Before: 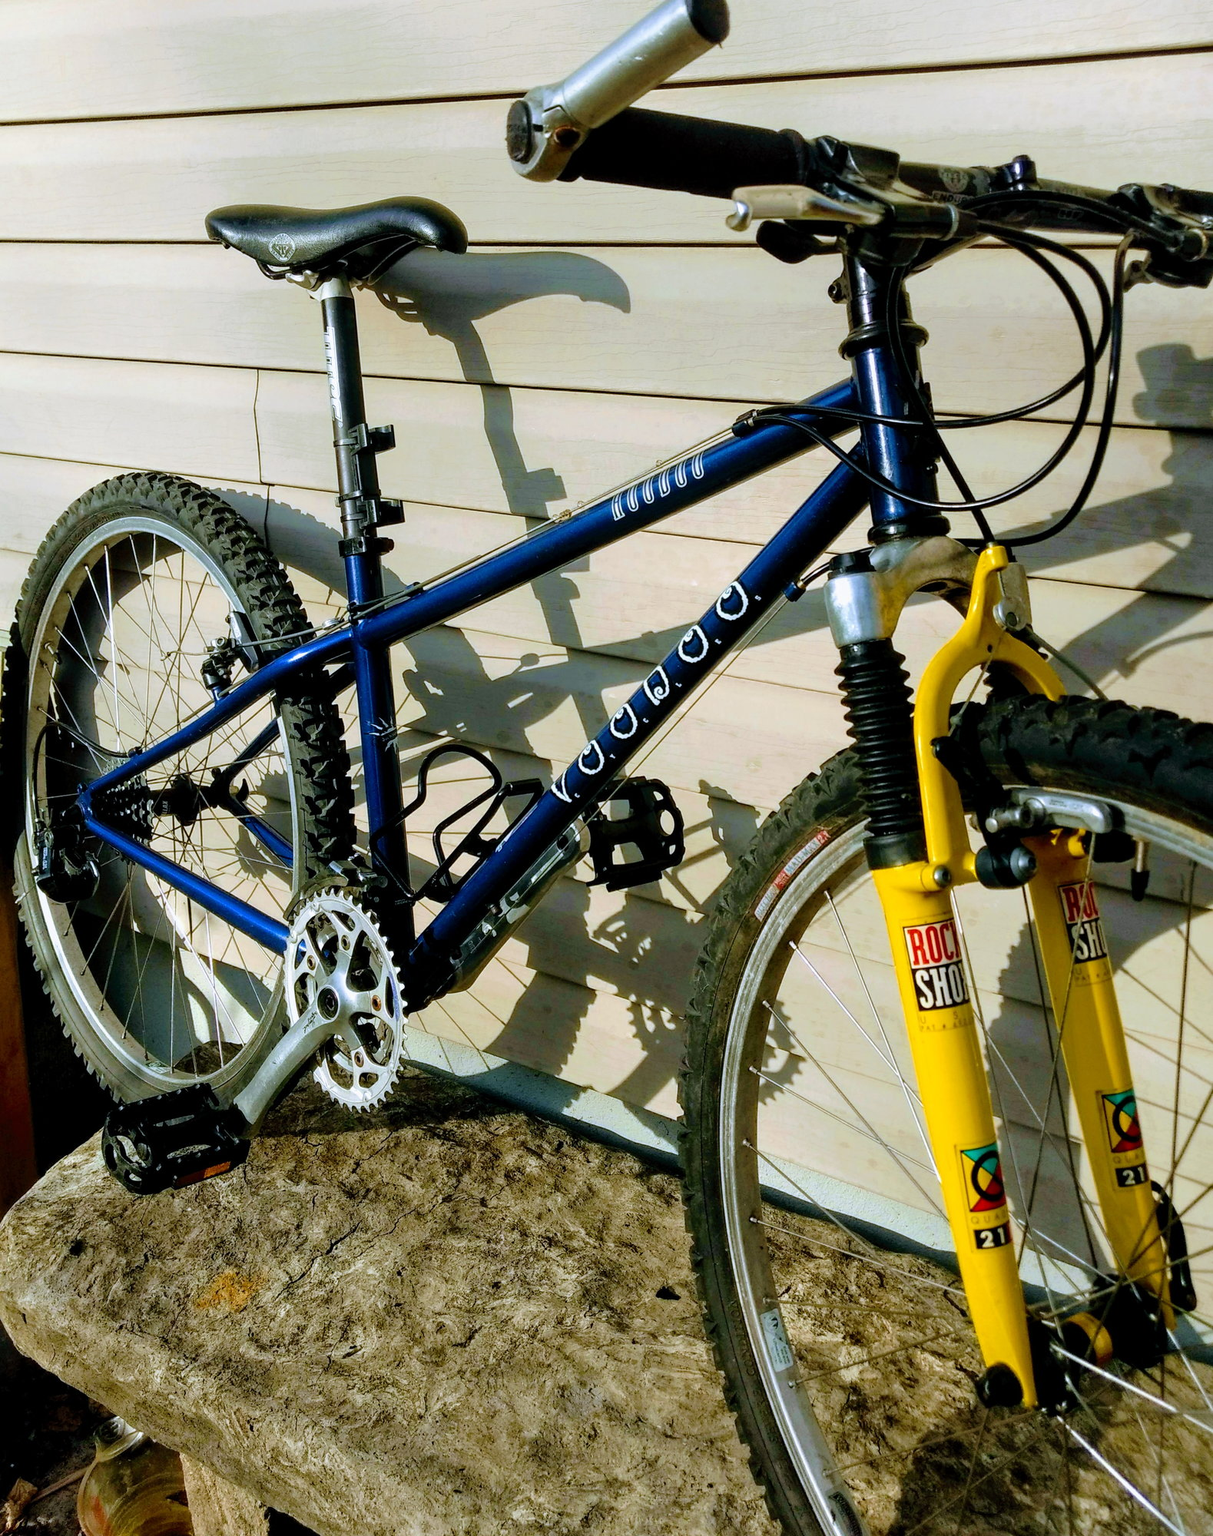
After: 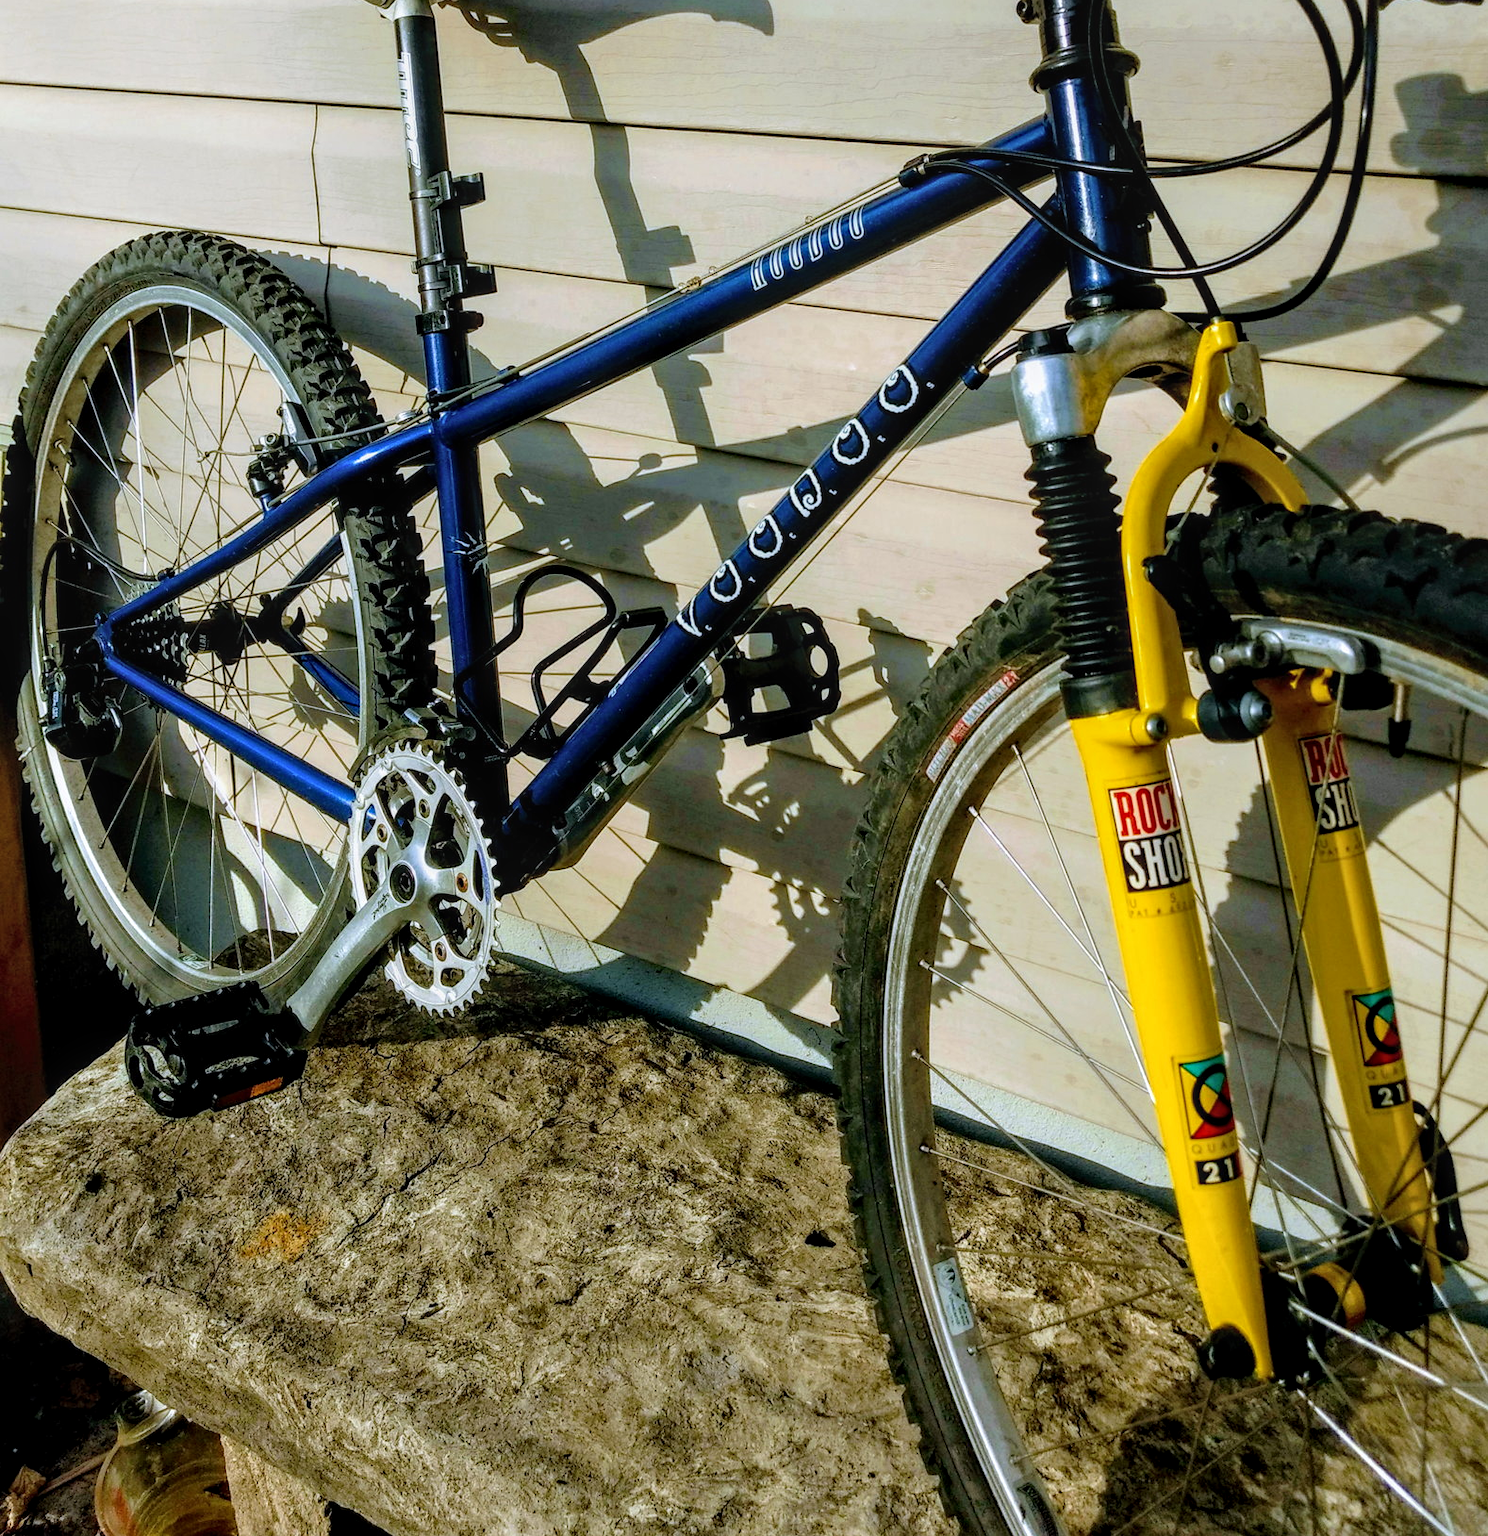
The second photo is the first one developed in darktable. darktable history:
local contrast: on, module defaults
crop and rotate: top 18.507%
